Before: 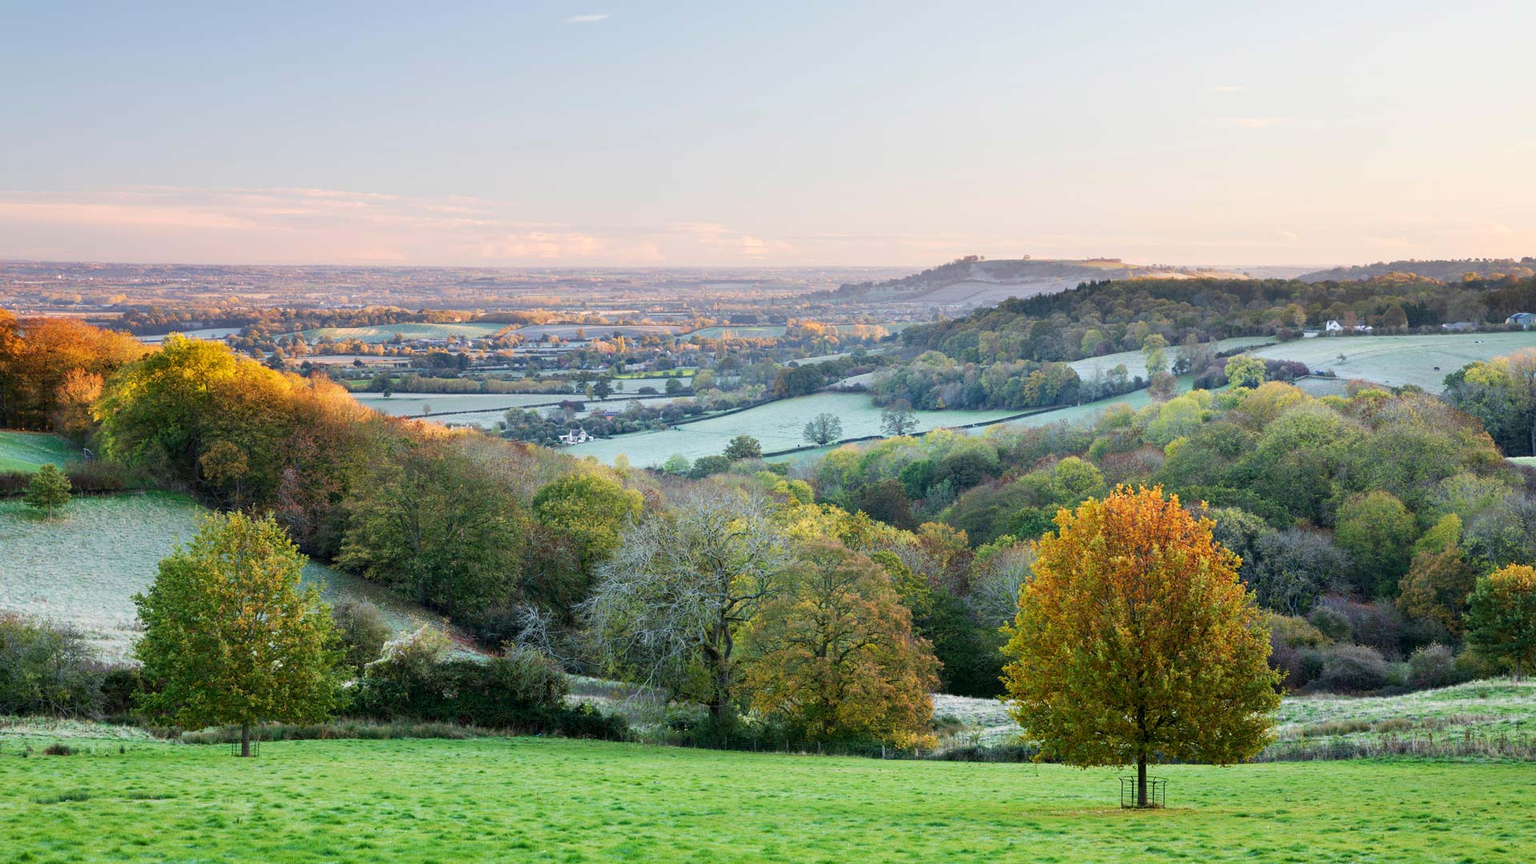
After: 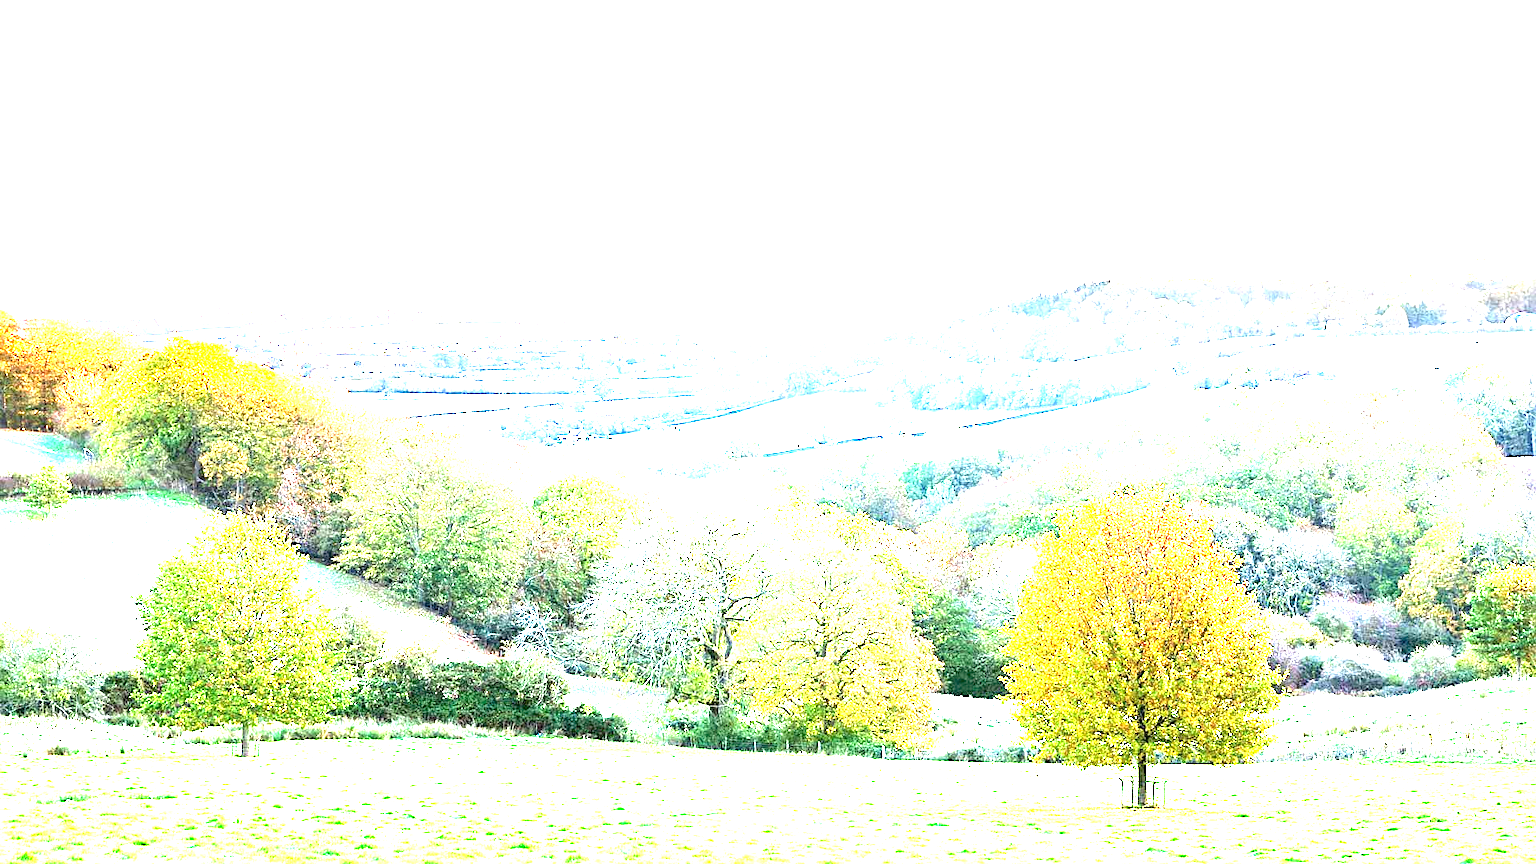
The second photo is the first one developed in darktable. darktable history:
exposure: black level correction 0, exposure 4 EV, compensate exposure bias true, compensate highlight preservation false
sharpen: on, module defaults
